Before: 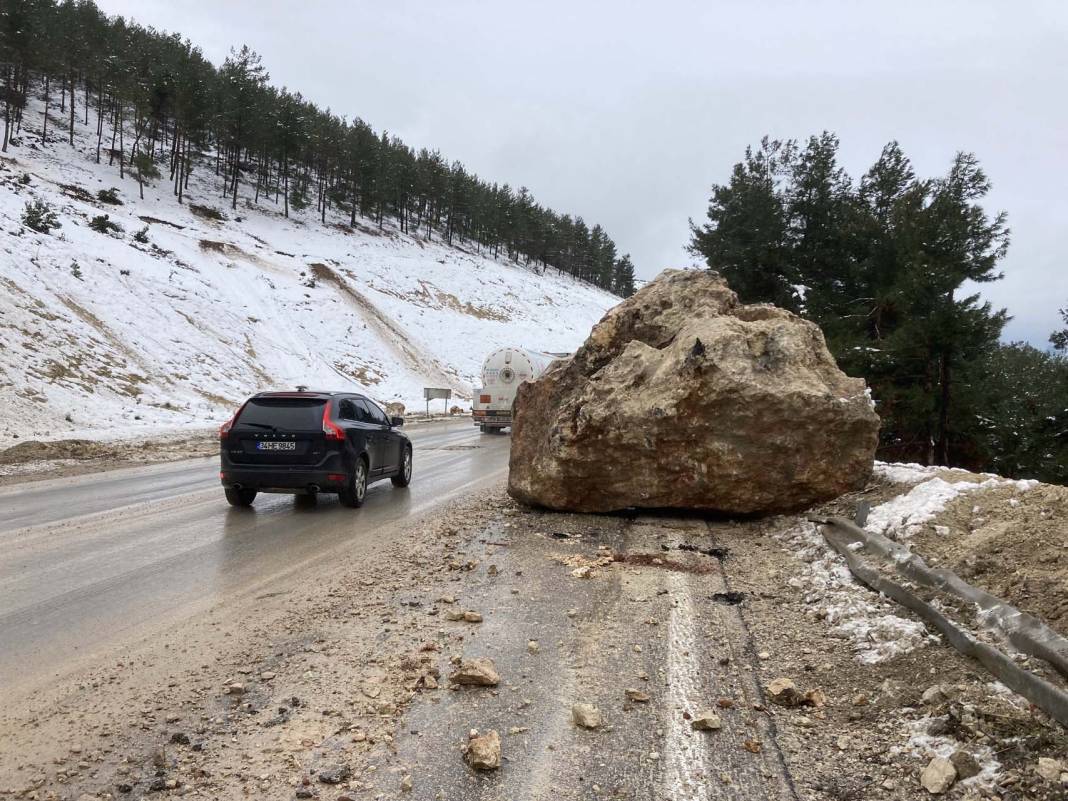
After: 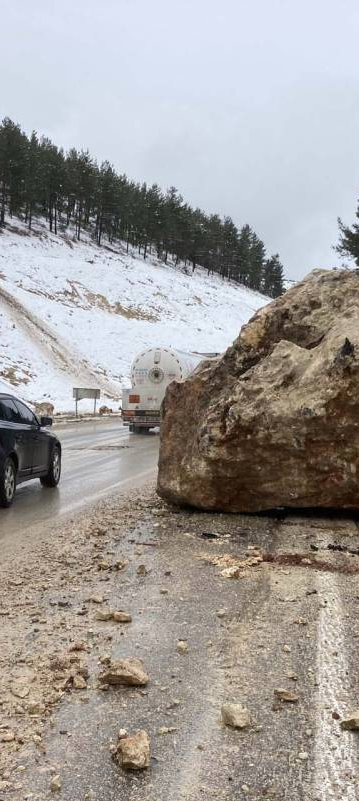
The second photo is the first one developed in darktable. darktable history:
crop: left 32.904%, right 33.445%
